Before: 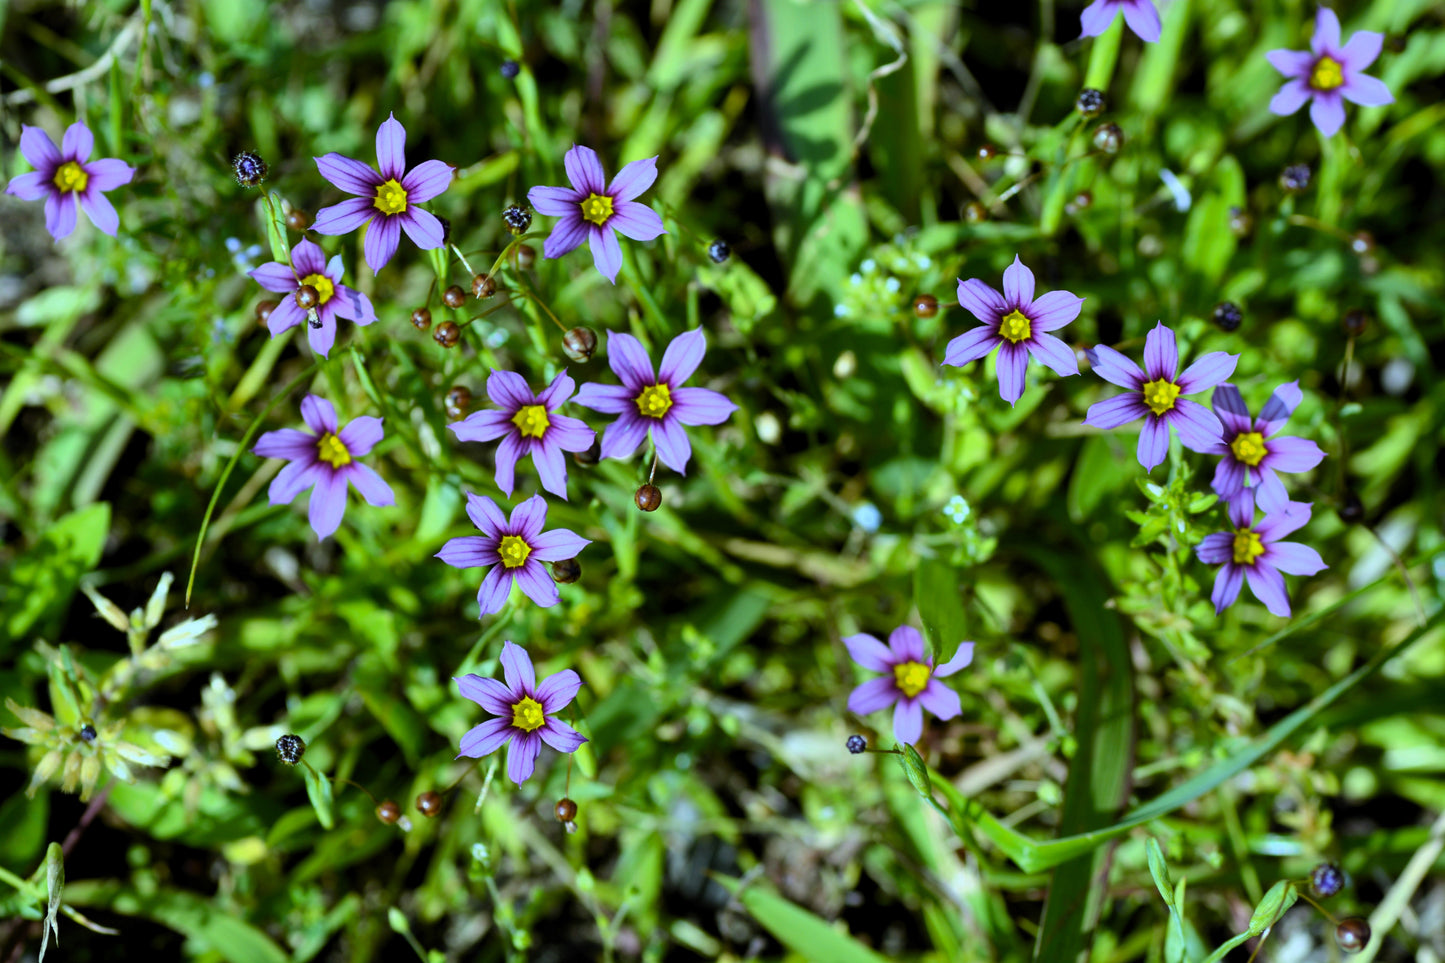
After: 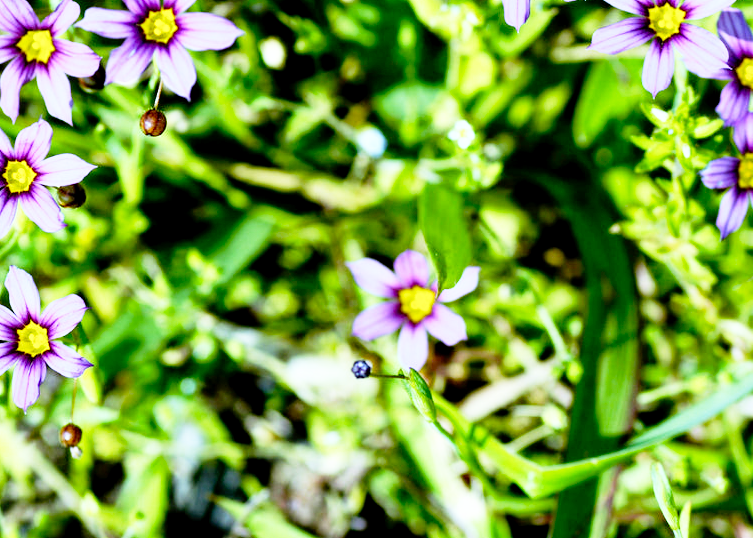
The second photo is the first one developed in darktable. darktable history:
crop: left 34.269%, top 38.998%, right 13.62%, bottom 5.13%
base curve: curves: ch0 [(0, 0) (0.012, 0.01) (0.073, 0.168) (0.31, 0.711) (0.645, 0.957) (1, 1)], preserve colors none
exposure: black level correction 0.008, exposure 0.104 EV, compensate highlight preservation false
